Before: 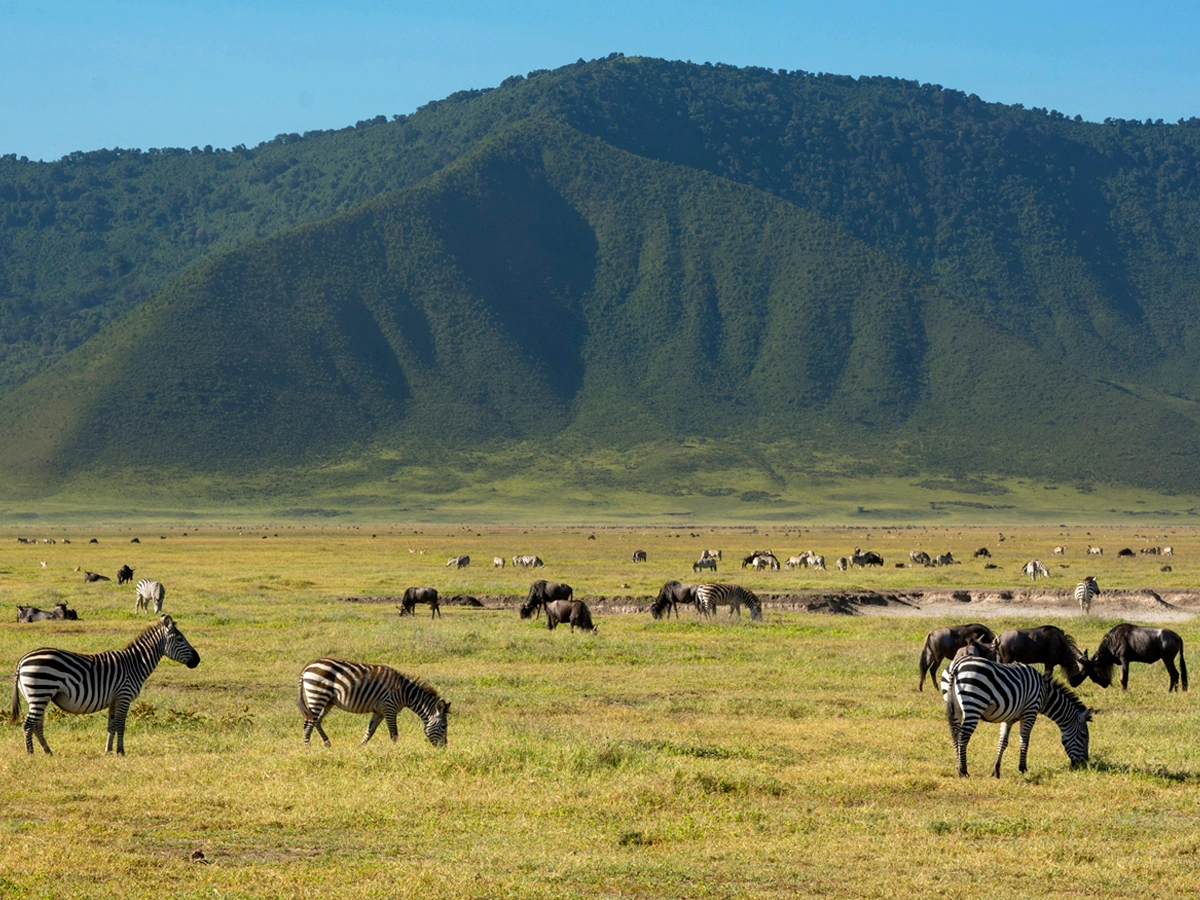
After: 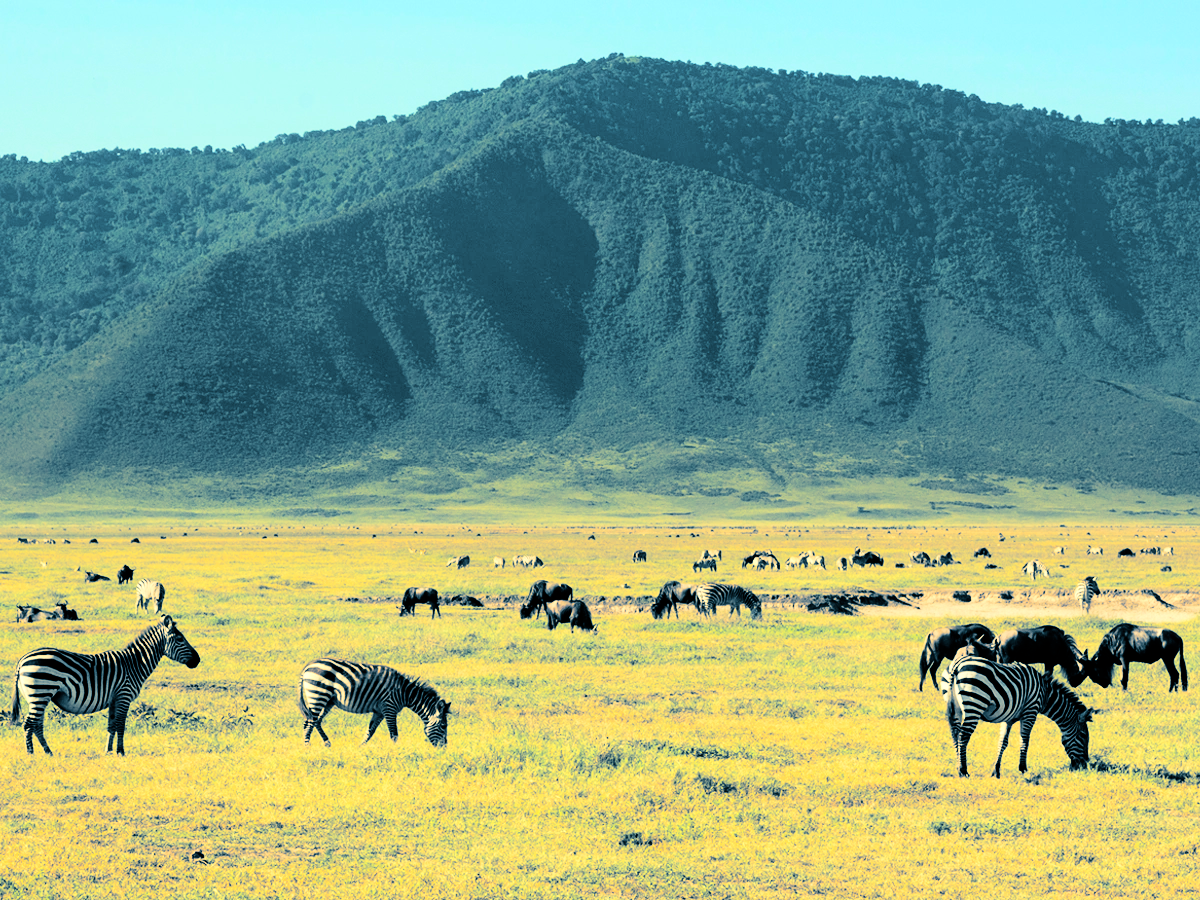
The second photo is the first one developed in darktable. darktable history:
tone curve: curves: ch0 [(0, 0) (0.004, 0) (0.133, 0.071) (0.325, 0.456) (0.832, 0.957) (1, 1)], color space Lab, linked channels, preserve colors none
channel mixer: red [0, 0, 0, 1, 0, 0, 0], green [0 ×4, 1, 0, 0], blue [0, 0, 0, 0.1, 0.1, 0.8, 0]
velvia: on, module defaults
split-toning: shadows › hue 212.4°, balance -70
